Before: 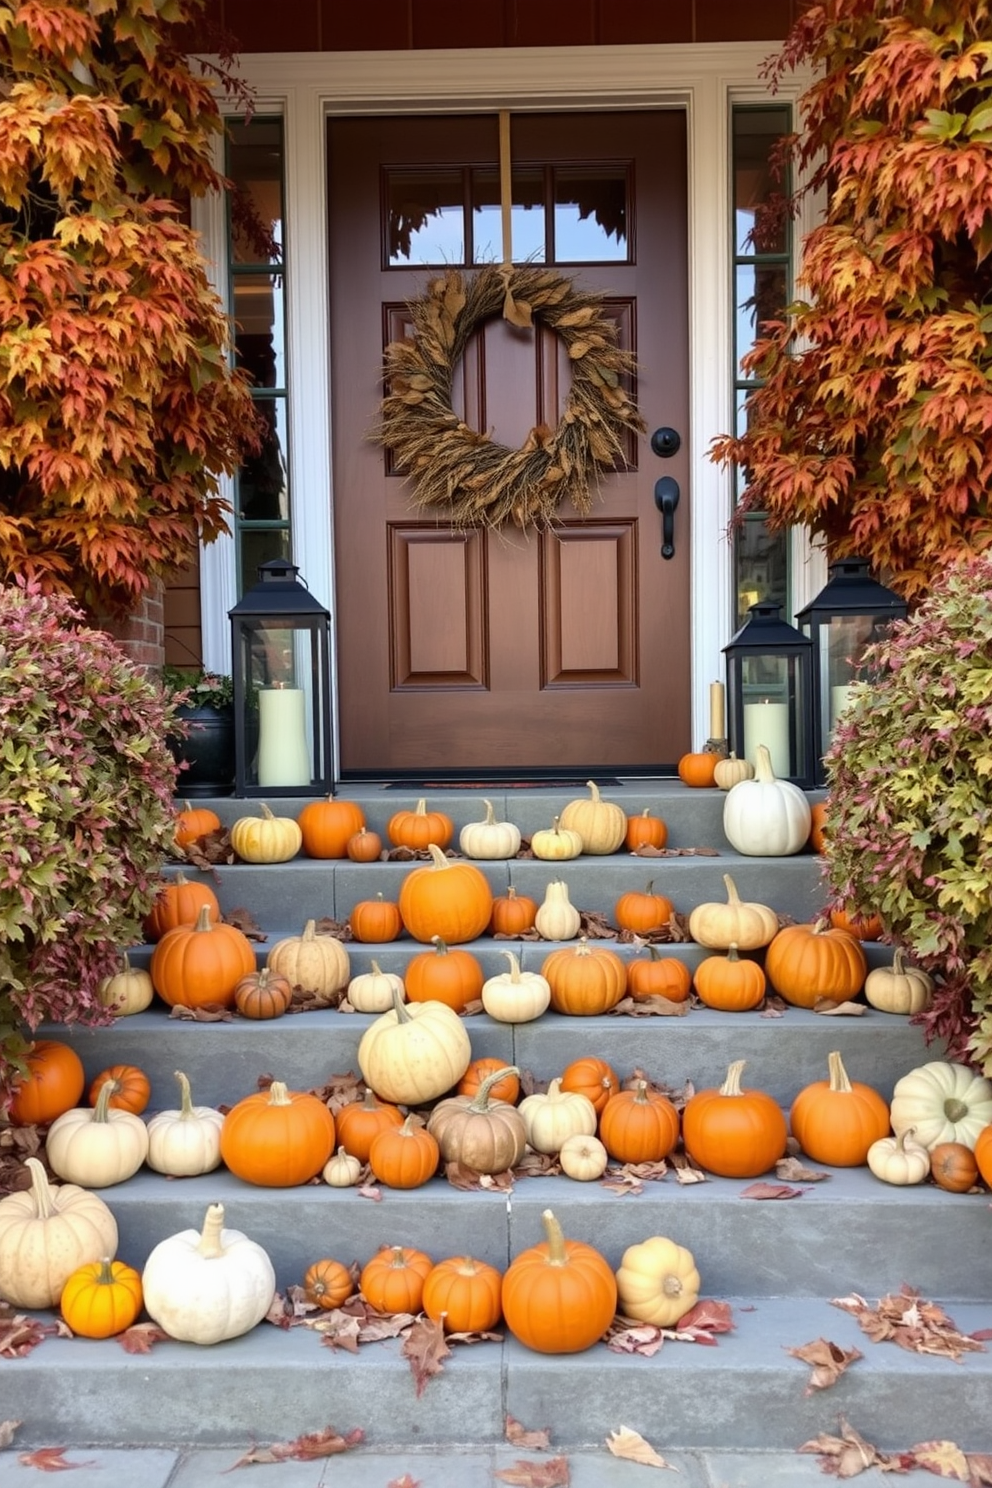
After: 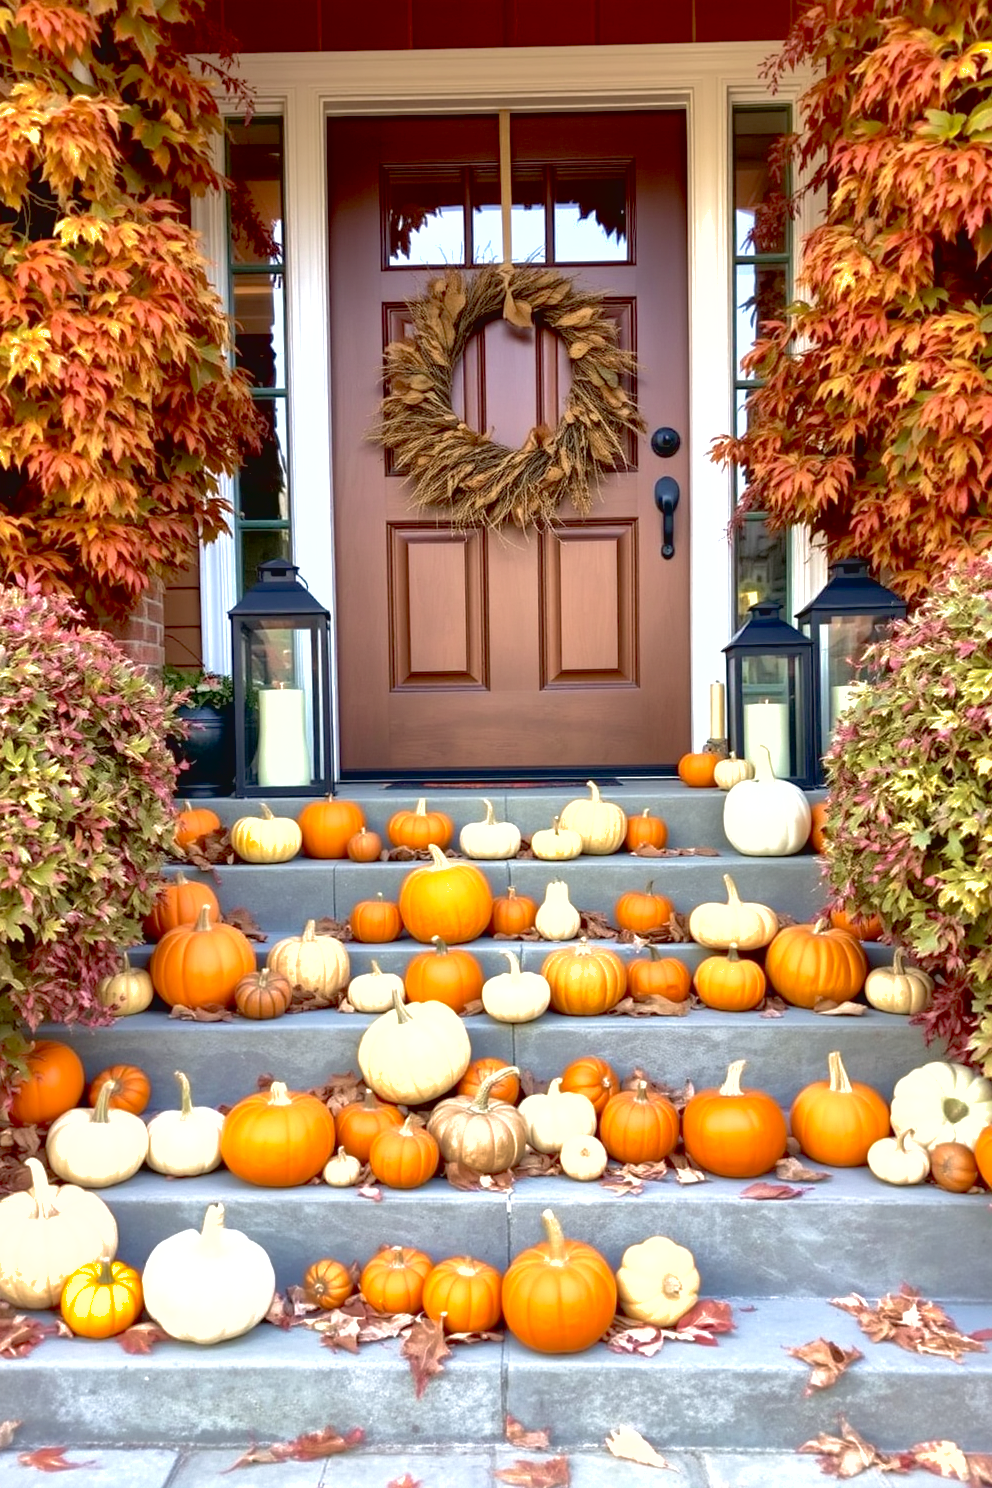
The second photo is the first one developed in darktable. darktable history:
contrast brightness saturation: contrast -0.068, brightness -0.044, saturation -0.106
velvia: on, module defaults
exposure: black level correction 0.008, exposure 0.975 EV, compensate highlight preservation false
shadows and highlights: highlights color adjustment 52.28%
